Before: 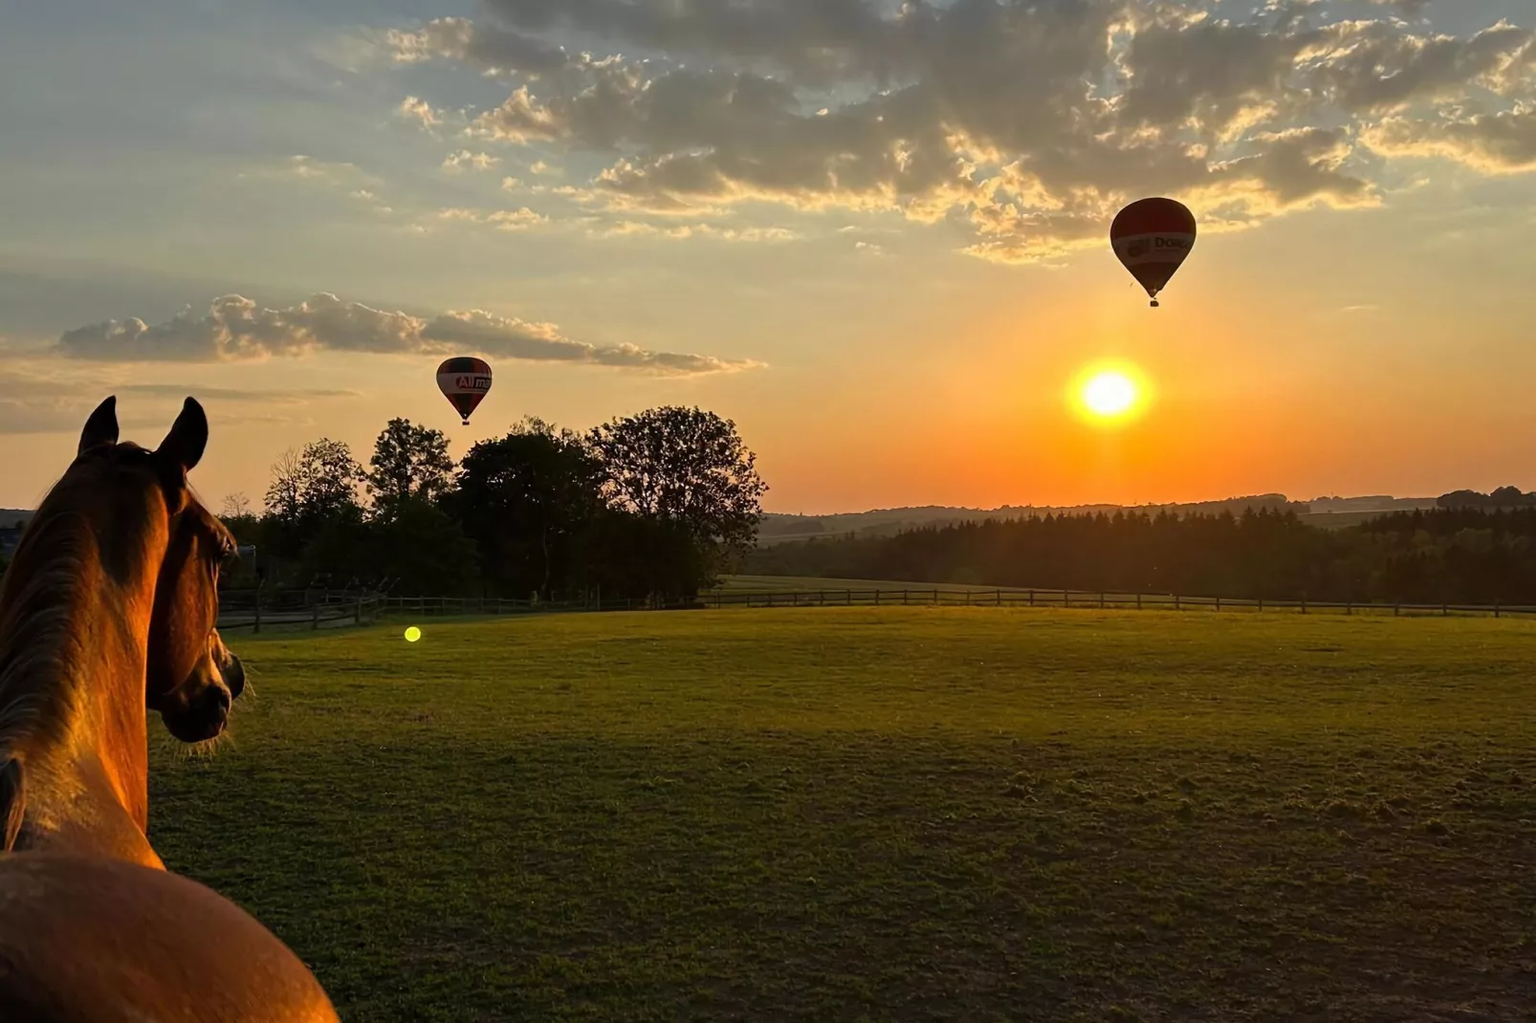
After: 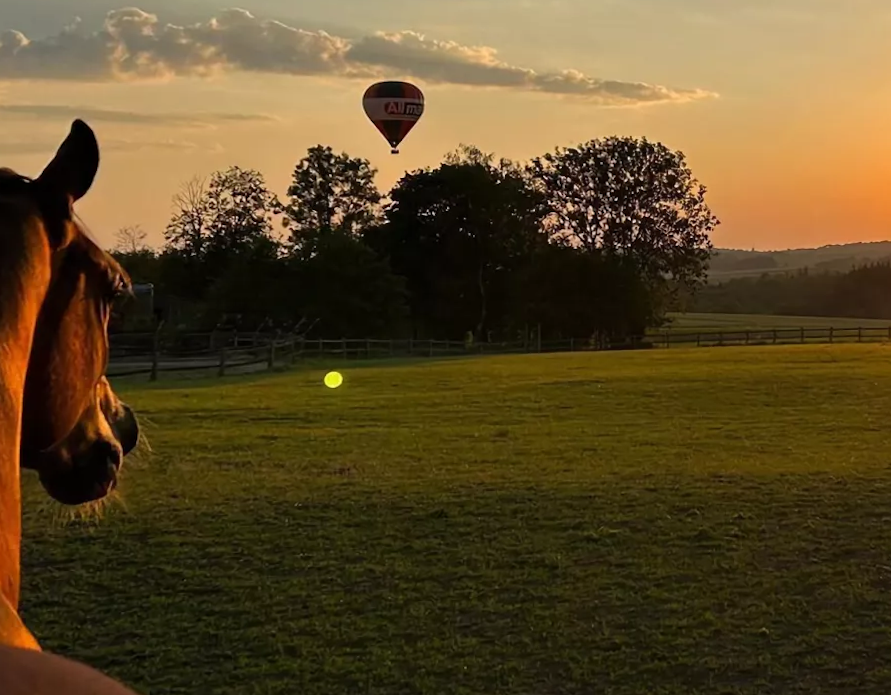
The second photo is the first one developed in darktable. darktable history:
crop: left 8.966%, top 23.852%, right 34.699%, bottom 4.703%
rotate and perspective: rotation -0.013°, lens shift (vertical) -0.027, lens shift (horizontal) 0.178, crop left 0.016, crop right 0.989, crop top 0.082, crop bottom 0.918
